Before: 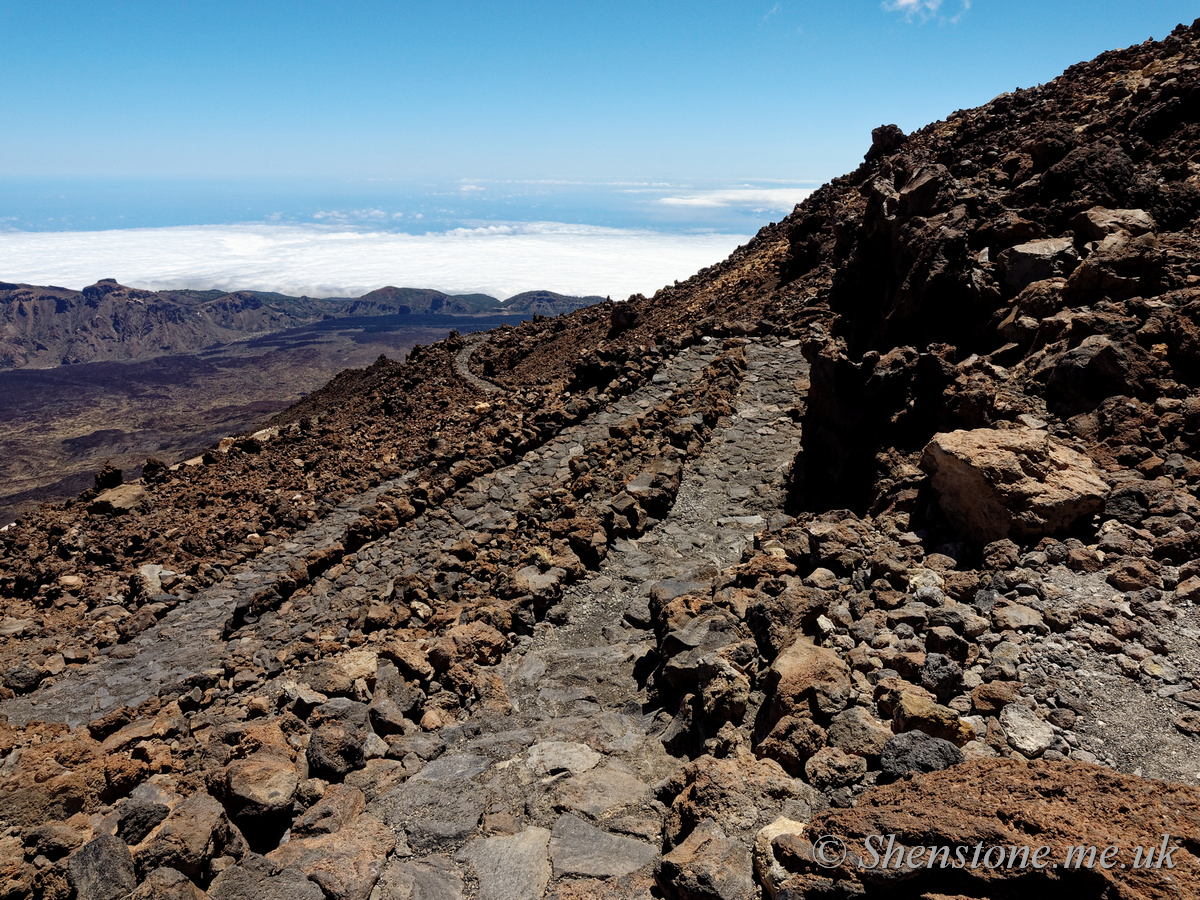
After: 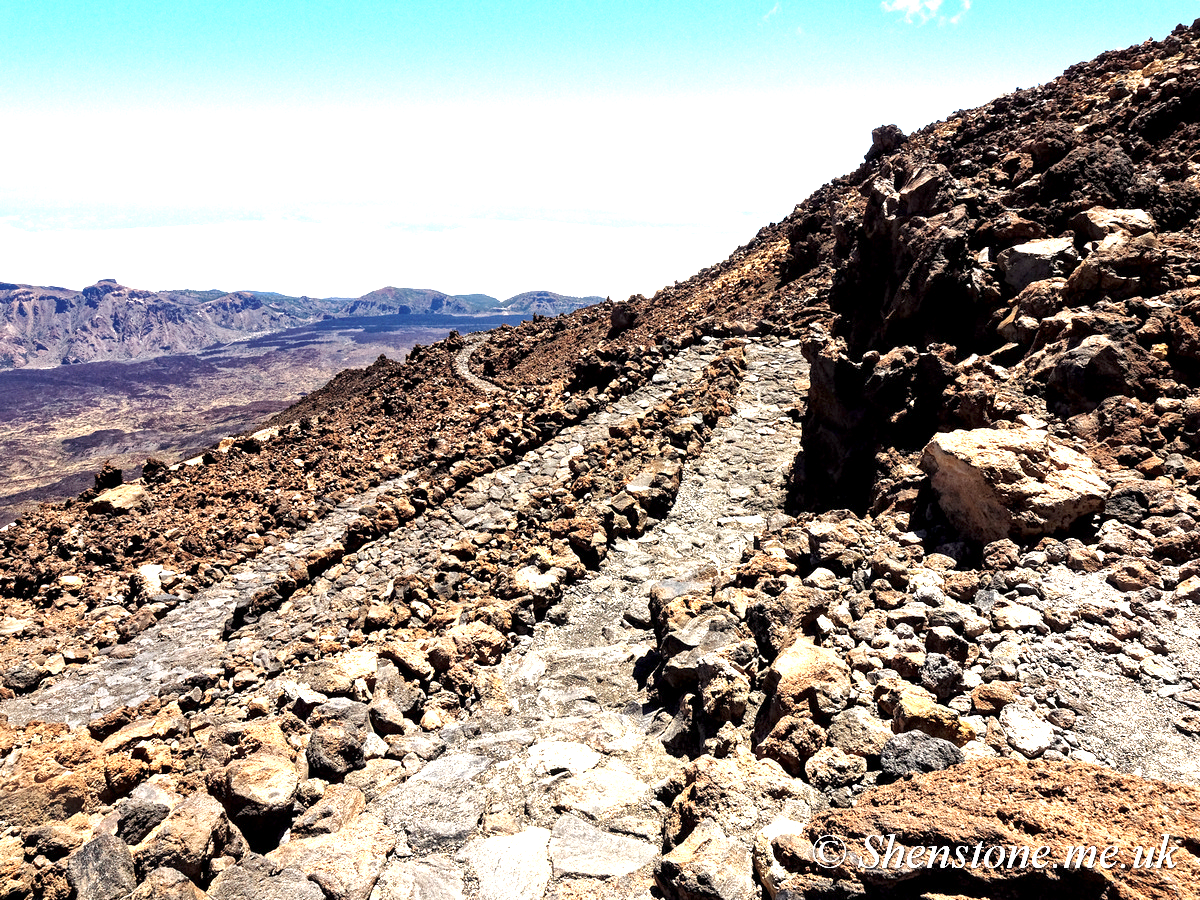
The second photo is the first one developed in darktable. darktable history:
local contrast: mode bilateral grid, contrast 20, coarseness 51, detail 147%, midtone range 0.2
exposure: exposure 1.997 EV, compensate highlight preservation false
